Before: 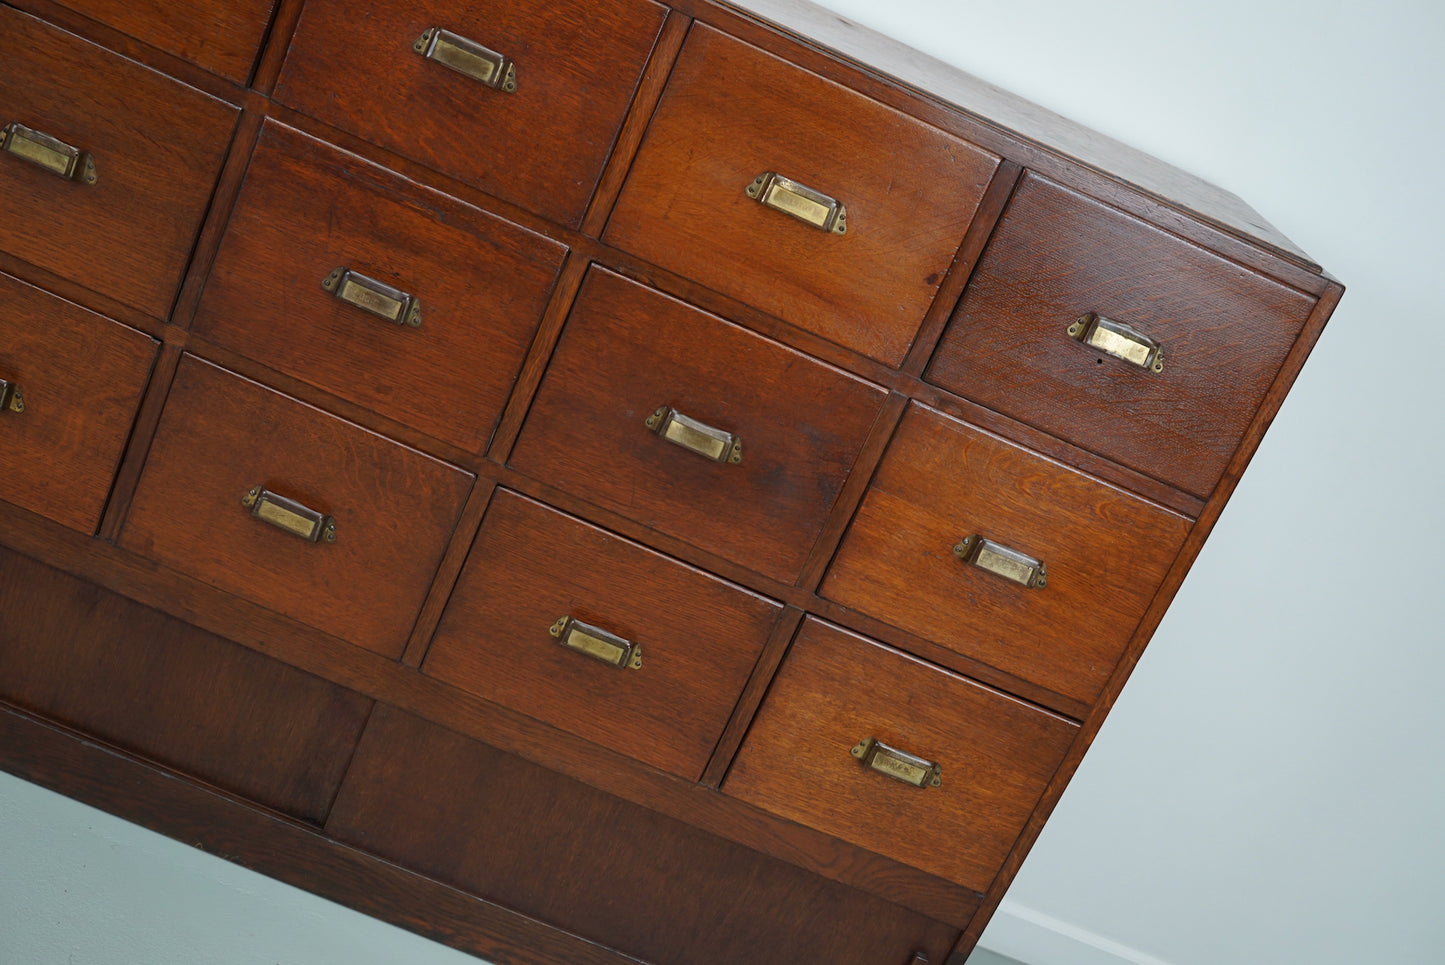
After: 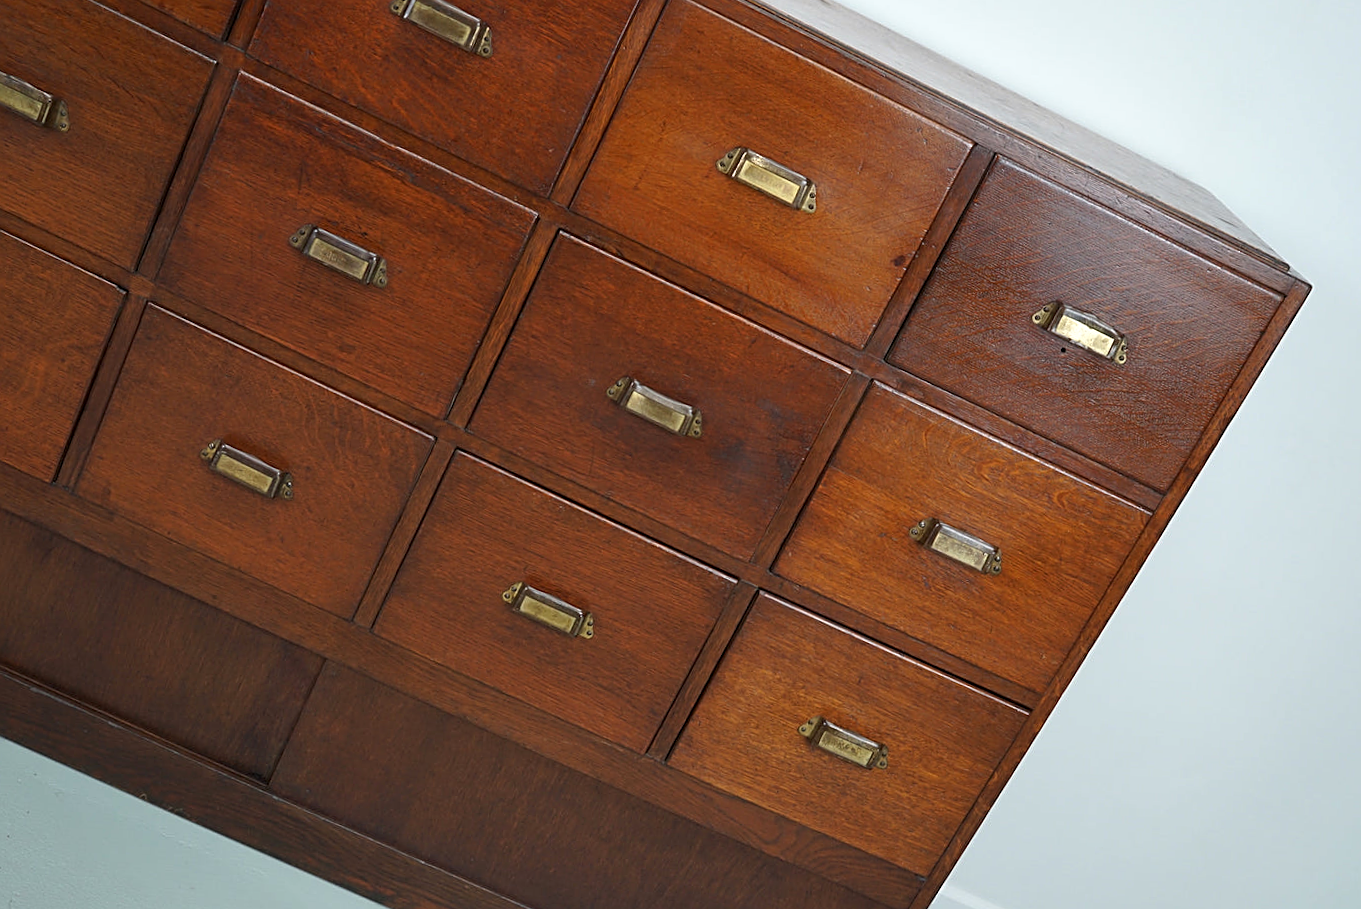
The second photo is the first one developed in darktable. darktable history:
sharpen: on, module defaults
crop and rotate: angle -2.38°
exposure: exposure 0.207 EV, compensate highlight preservation false
